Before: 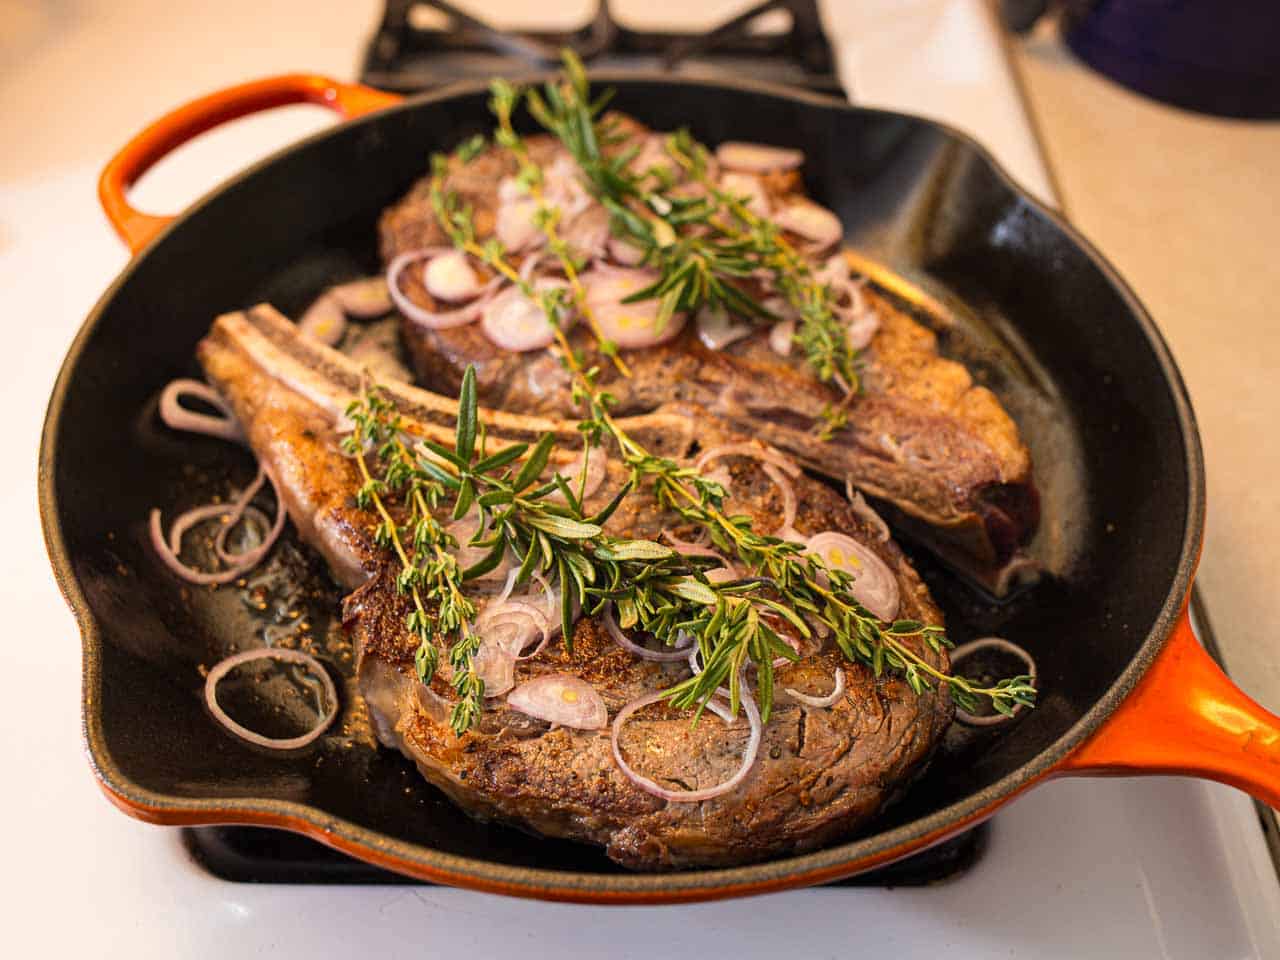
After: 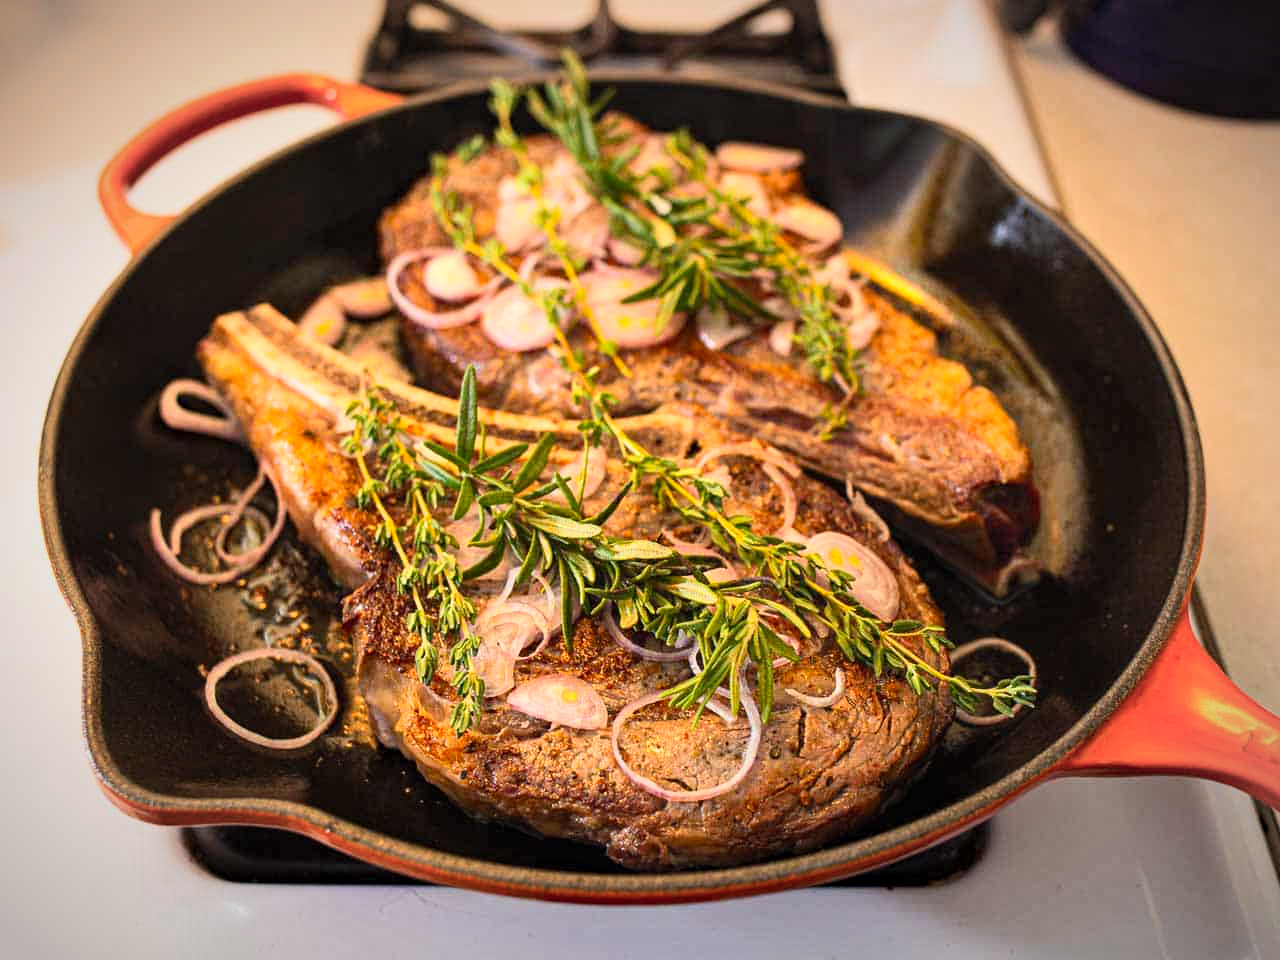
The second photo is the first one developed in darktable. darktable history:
vignetting: fall-off start 67.38%, fall-off radius 68.22%, automatic ratio true, unbound false
contrast brightness saturation: contrast 0.198, brightness 0.166, saturation 0.228
haze removal: adaptive false
